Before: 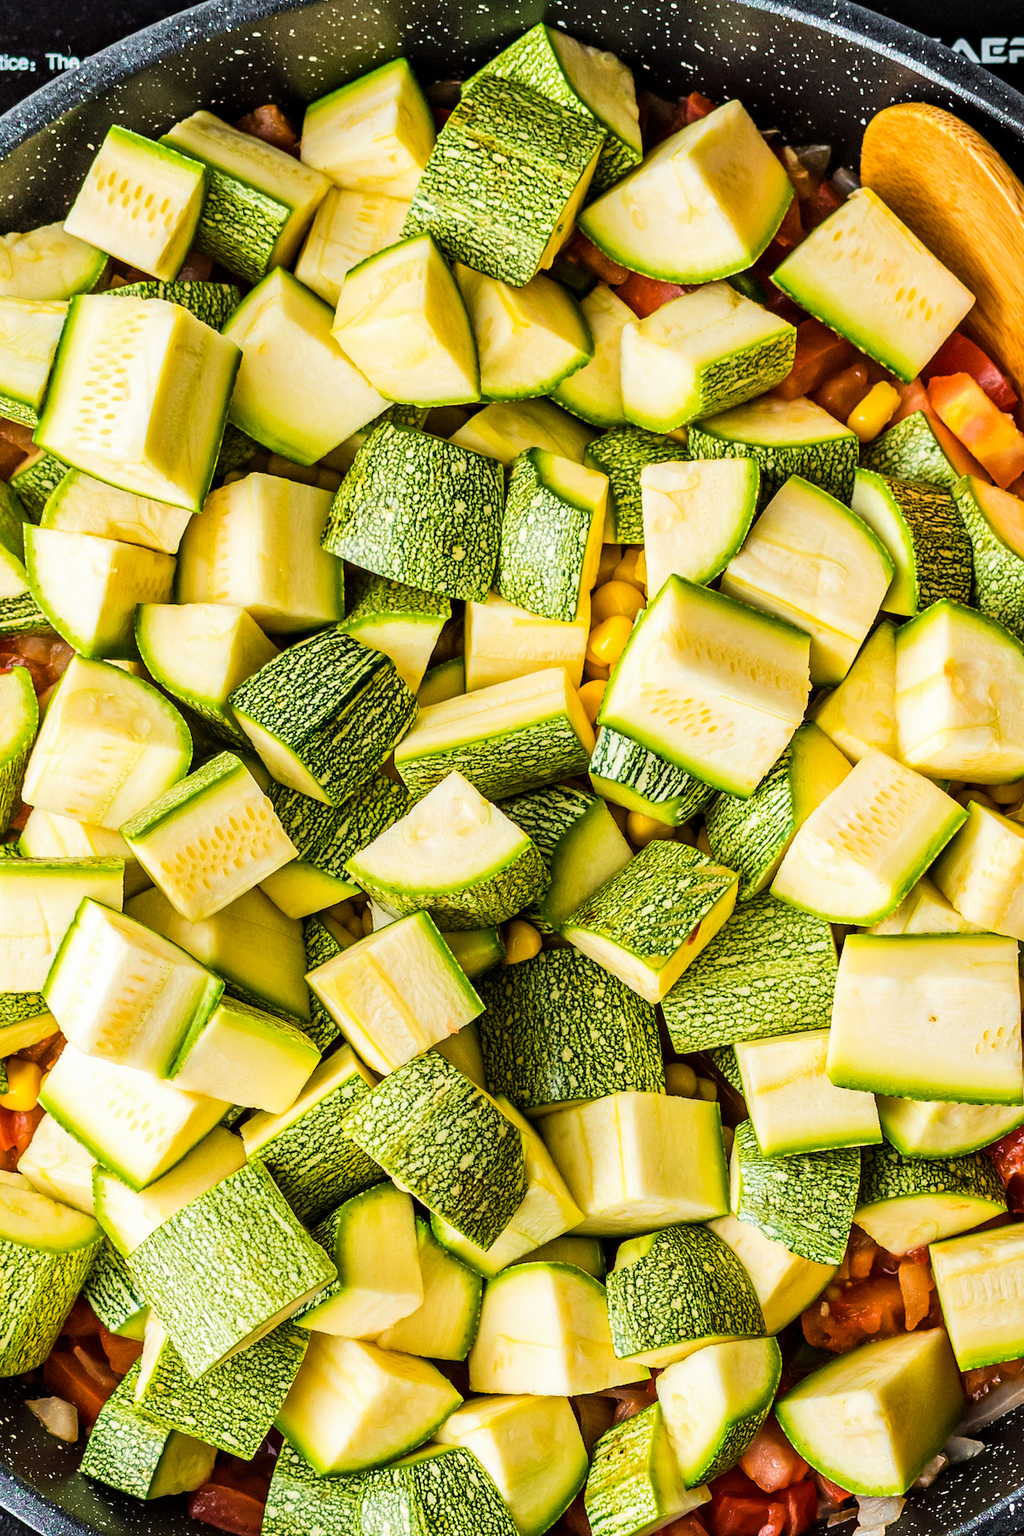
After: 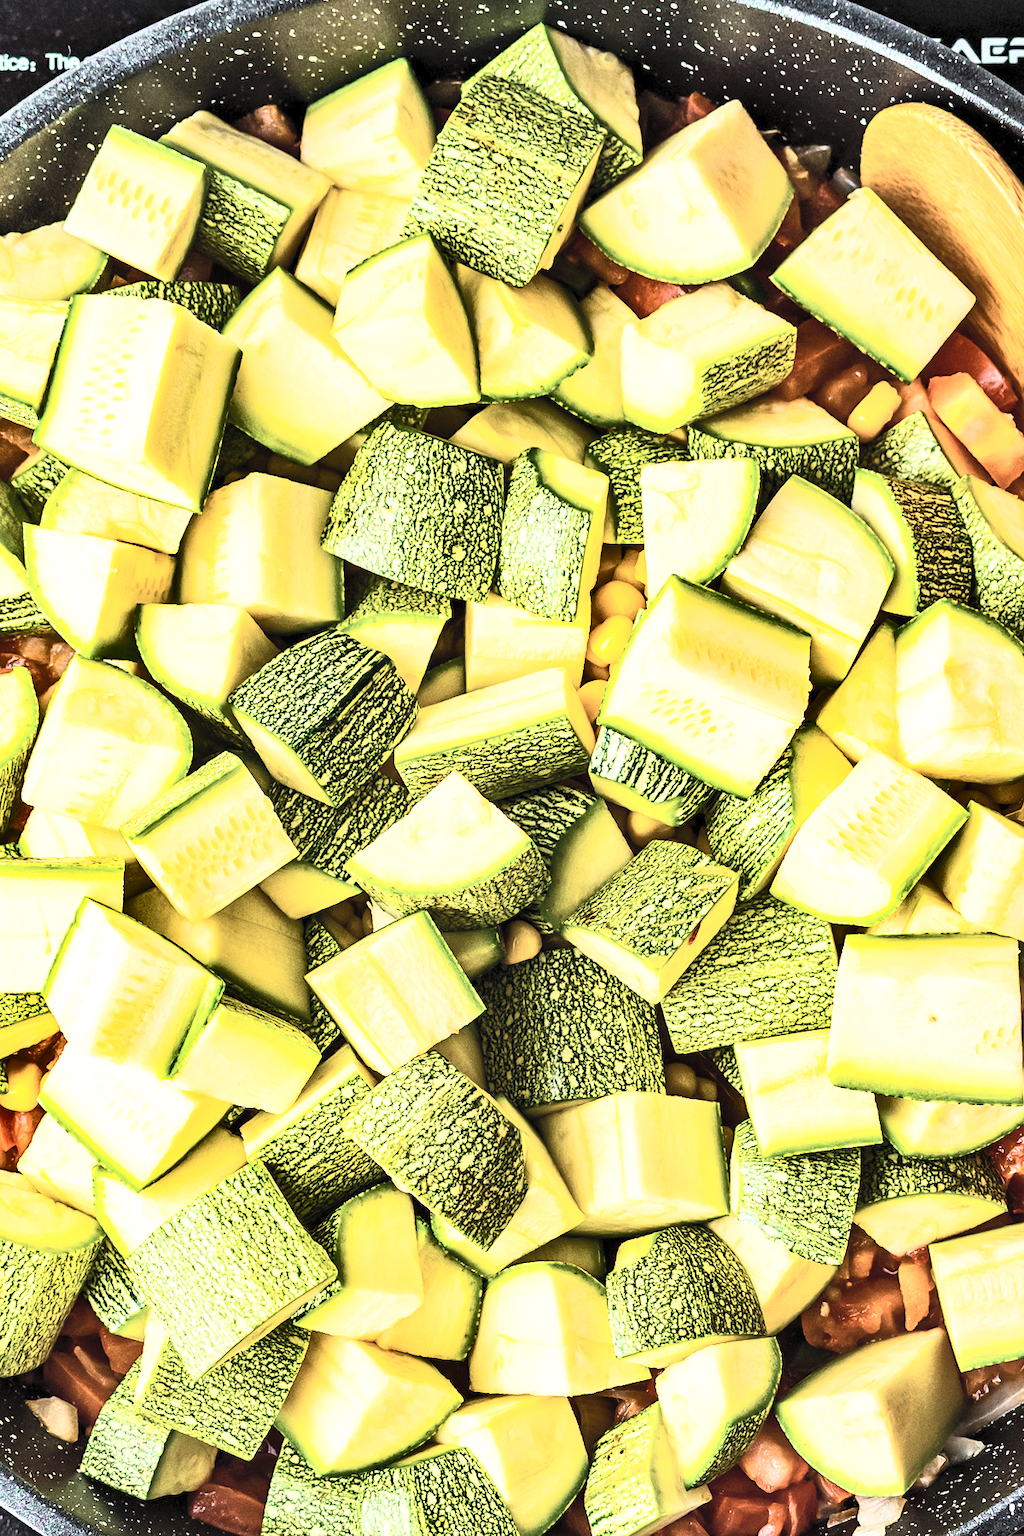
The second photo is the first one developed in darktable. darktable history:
contrast brightness saturation: contrast 0.431, brightness 0.558, saturation -0.195
shadows and highlights: white point adjustment 1.03, soften with gaussian
